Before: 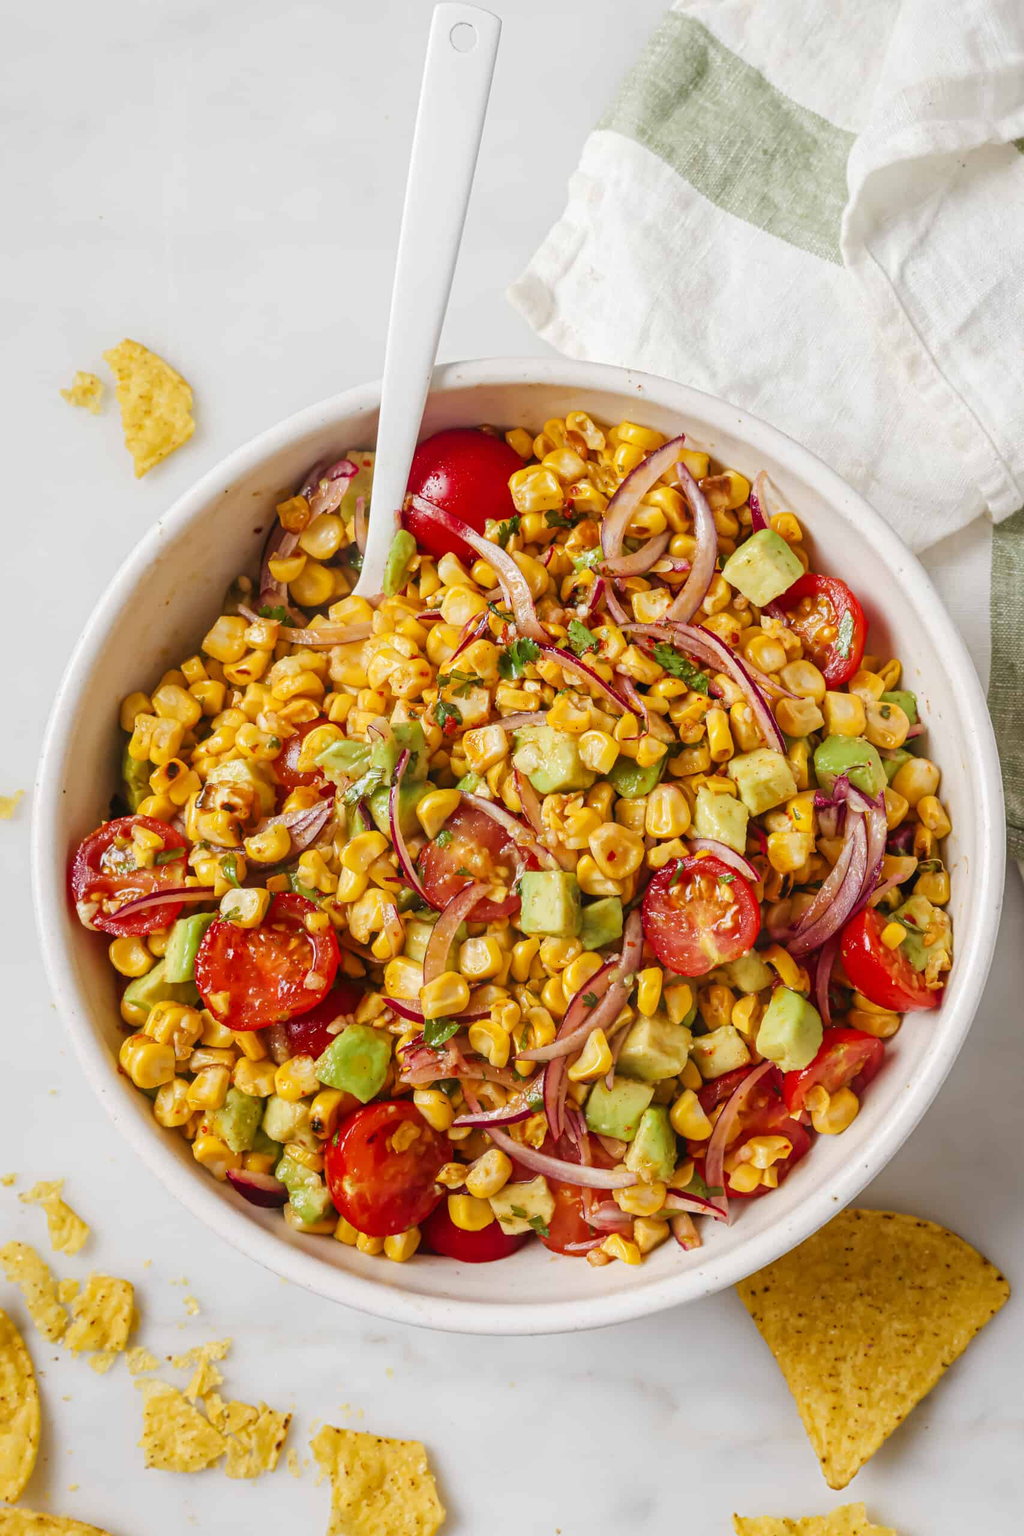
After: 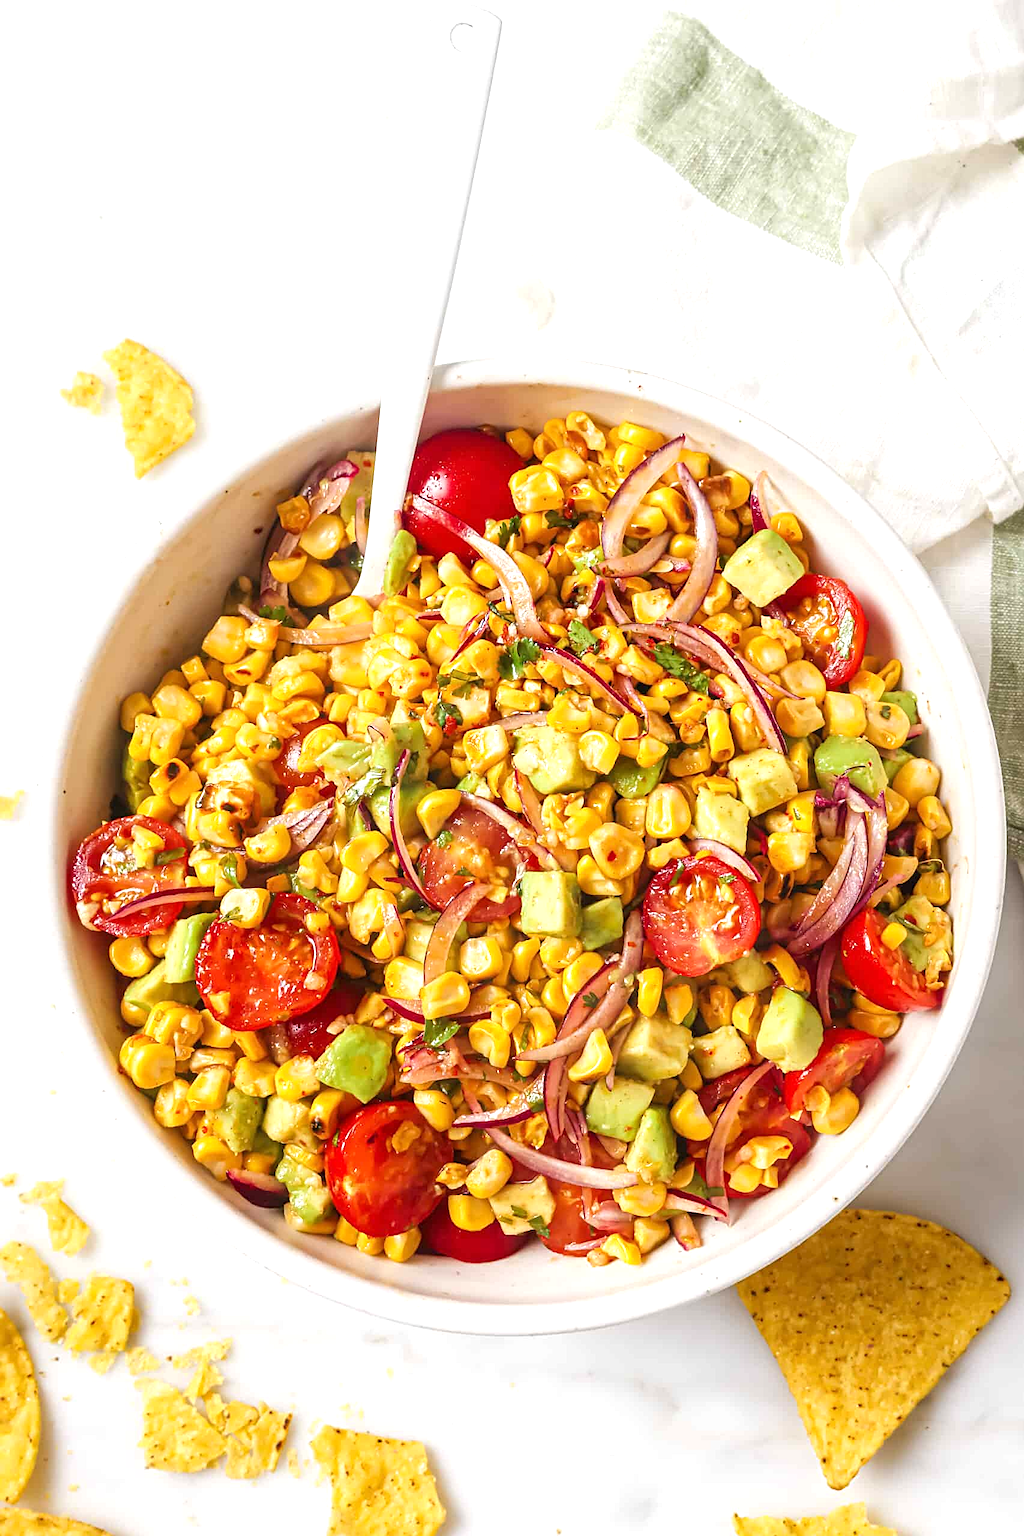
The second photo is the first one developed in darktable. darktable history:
sharpen: on, module defaults
exposure: exposure 0.636 EV, compensate highlight preservation false
